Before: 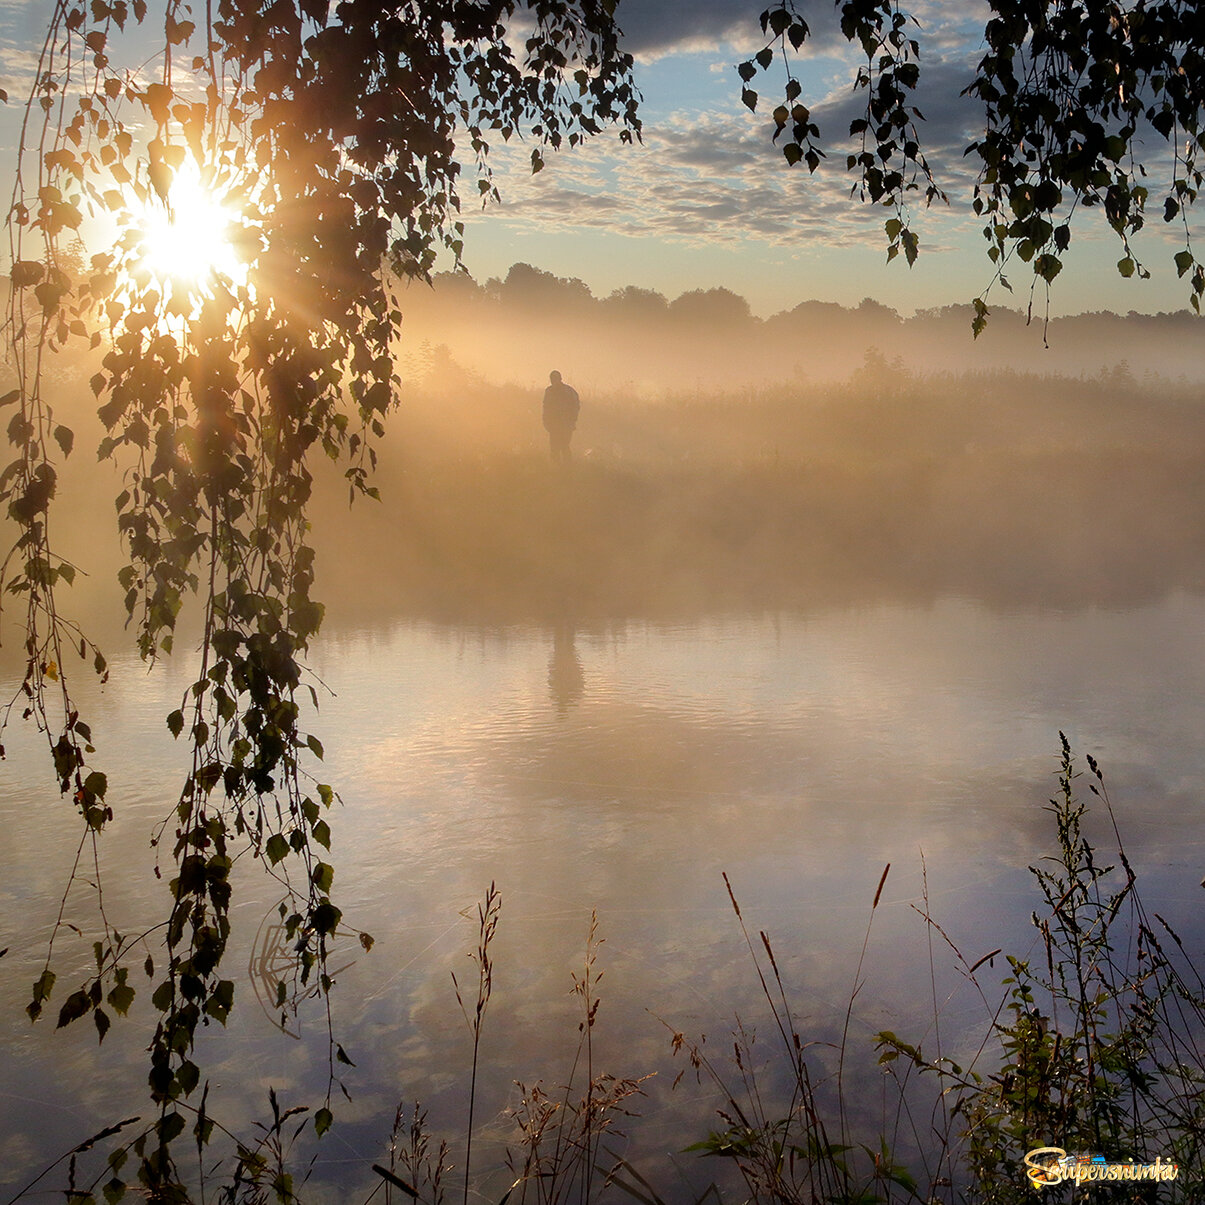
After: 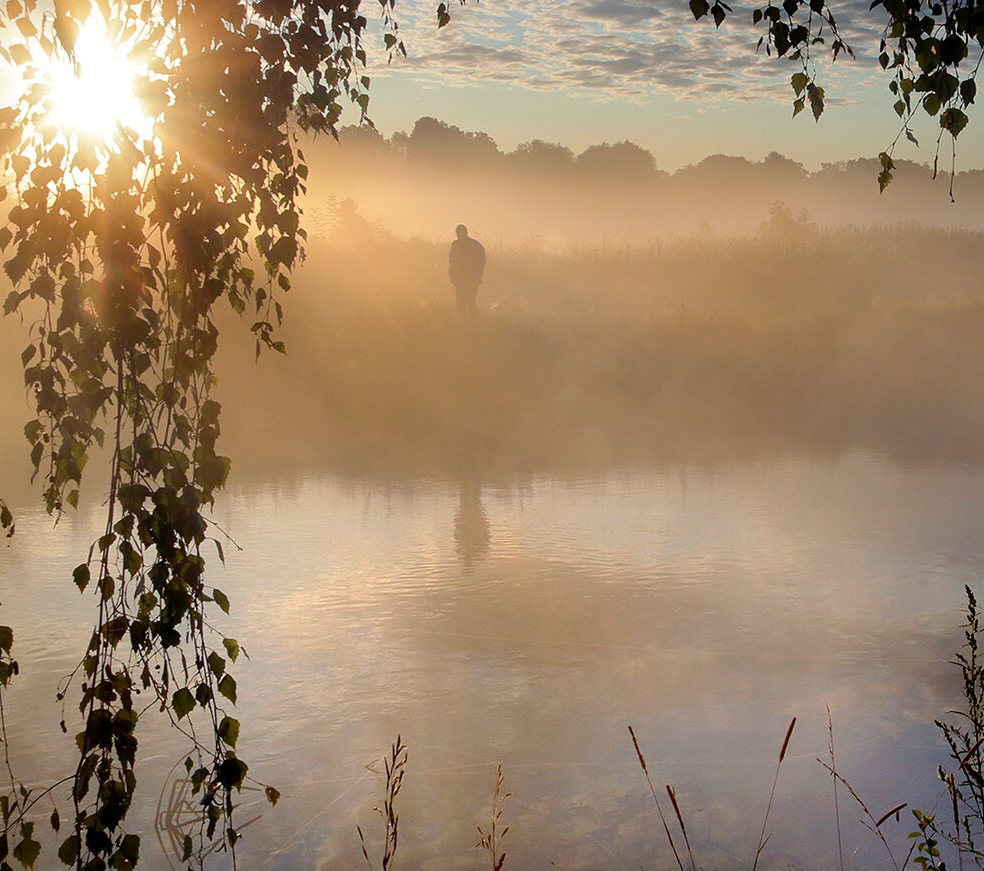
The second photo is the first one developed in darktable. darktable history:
crop: left 7.86%, top 12.191%, right 10.473%, bottom 15.446%
